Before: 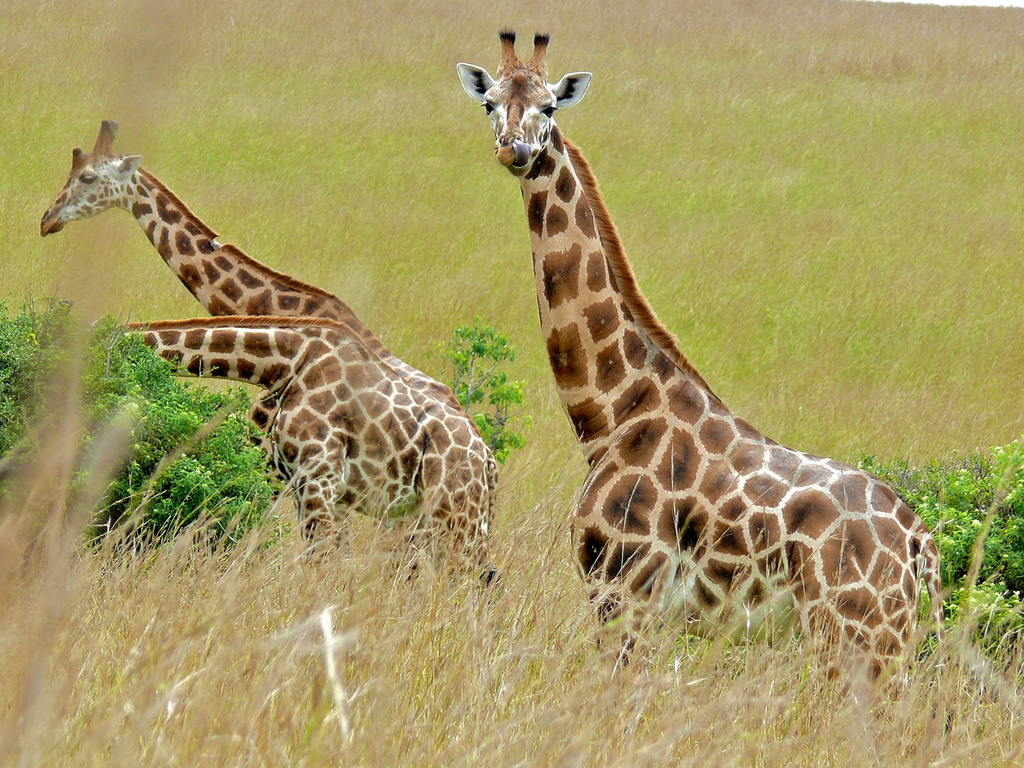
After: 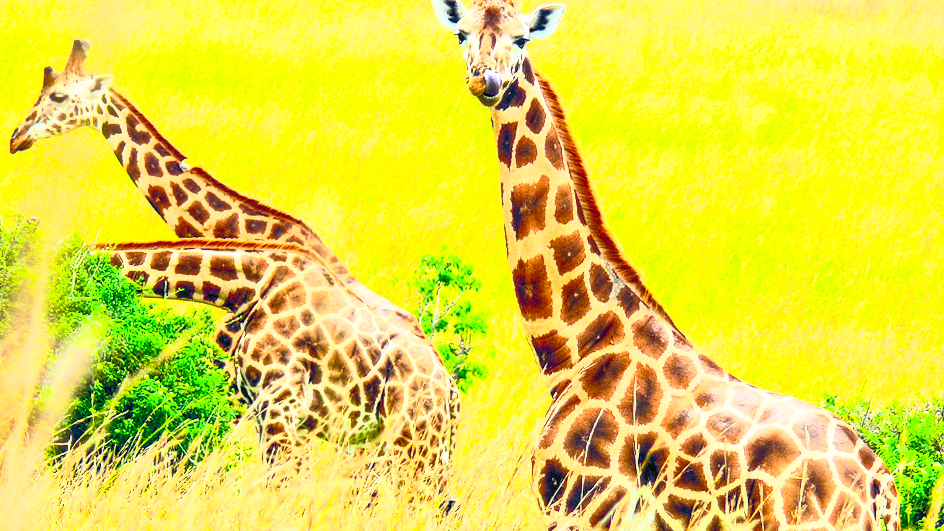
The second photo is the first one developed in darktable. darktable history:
color balance rgb: shadows lift › hue 87.51°, highlights gain › chroma 0.68%, highlights gain › hue 55.1°, global offset › chroma 0.13%, global offset › hue 253.66°, linear chroma grading › global chroma 0.5%, perceptual saturation grading › global saturation 16.38%
local contrast: on, module defaults
rotate and perspective: rotation 1.57°, crop left 0.018, crop right 0.982, crop top 0.039, crop bottom 0.961
crop: left 2.737%, top 7.287%, right 3.421%, bottom 20.179%
contrast brightness saturation: contrast 1, brightness 1, saturation 1
